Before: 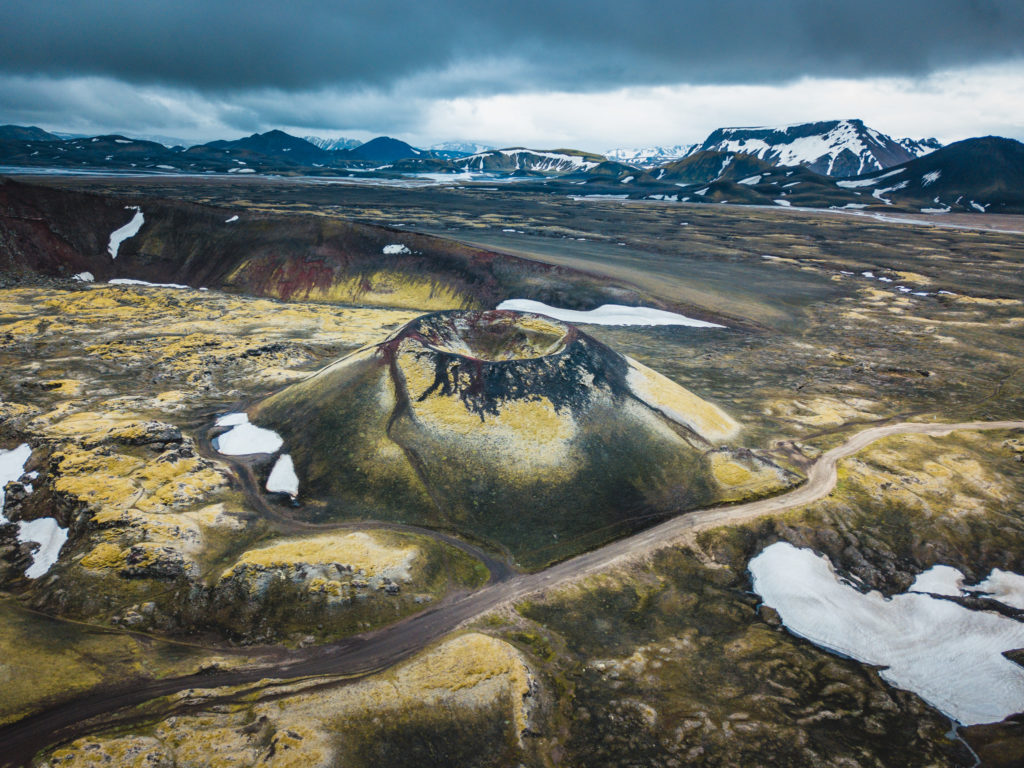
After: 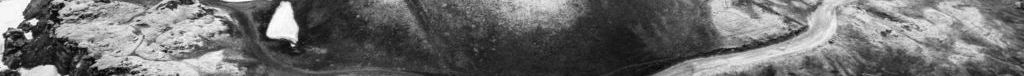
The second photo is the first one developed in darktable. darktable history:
color zones: curves: ch1 [(0, -0.014) (0.143, -0.013) (0.286, -0.013) (0.429, -0.016) (0.571, -0.019) (0.714, -0.015) (0.857, 0.002) (1, -0.014)]
levels: levels [0.052, 0.496, 0.908]
crop and rotate: top 59.084%, bottom 30.916%
velvia: on, module defaults
